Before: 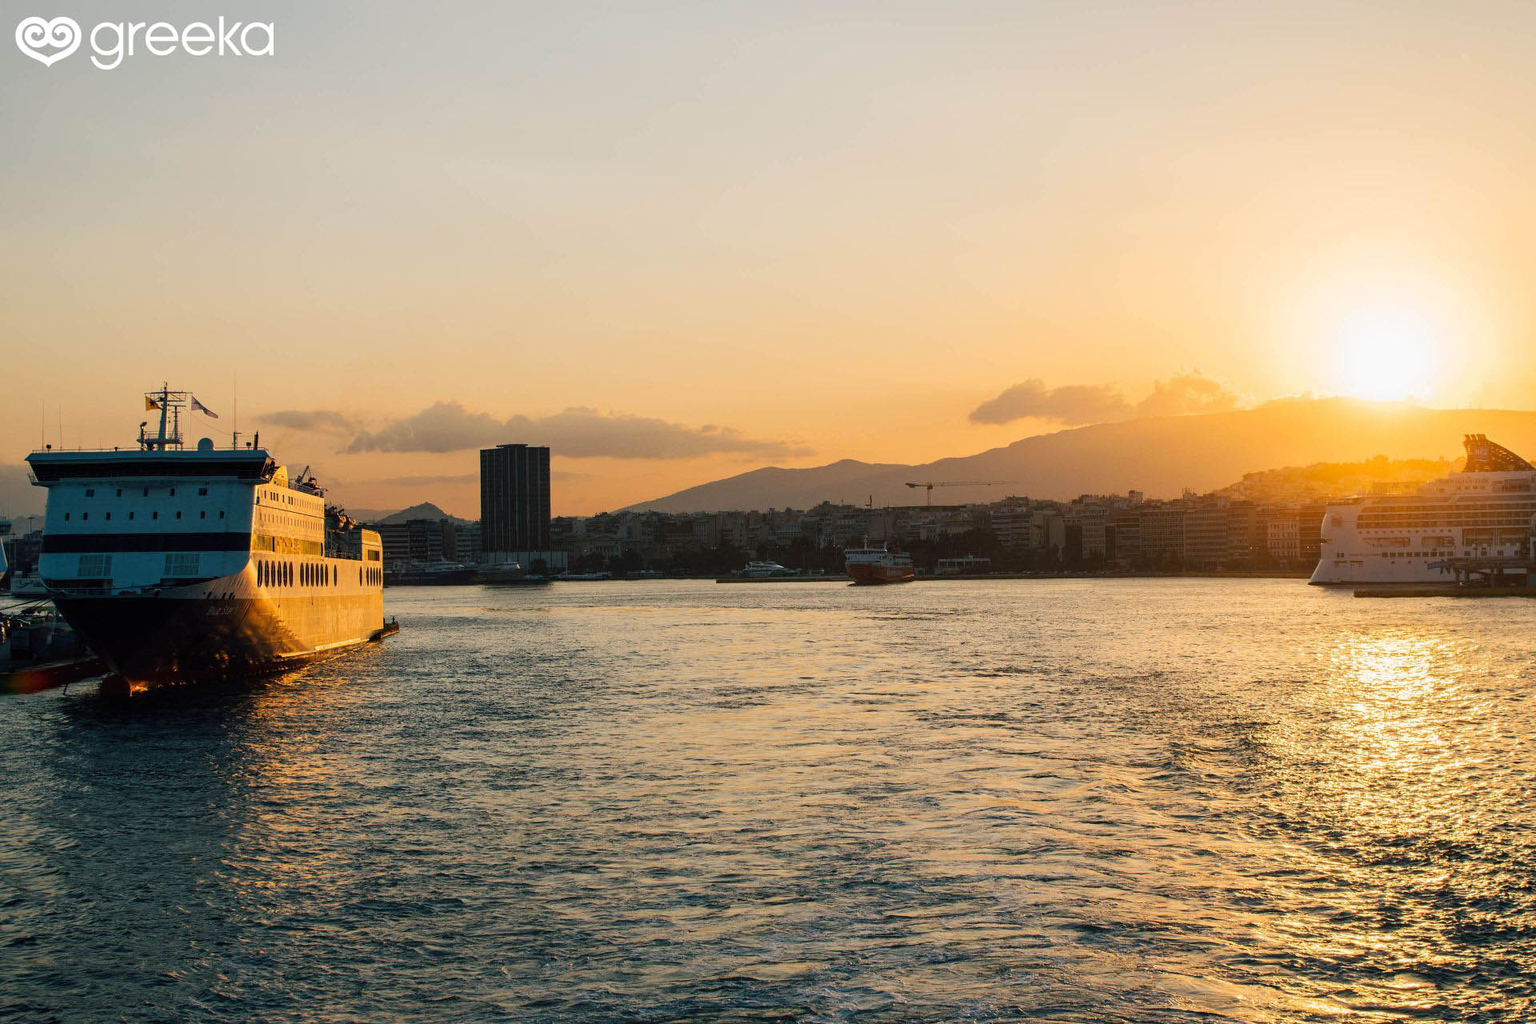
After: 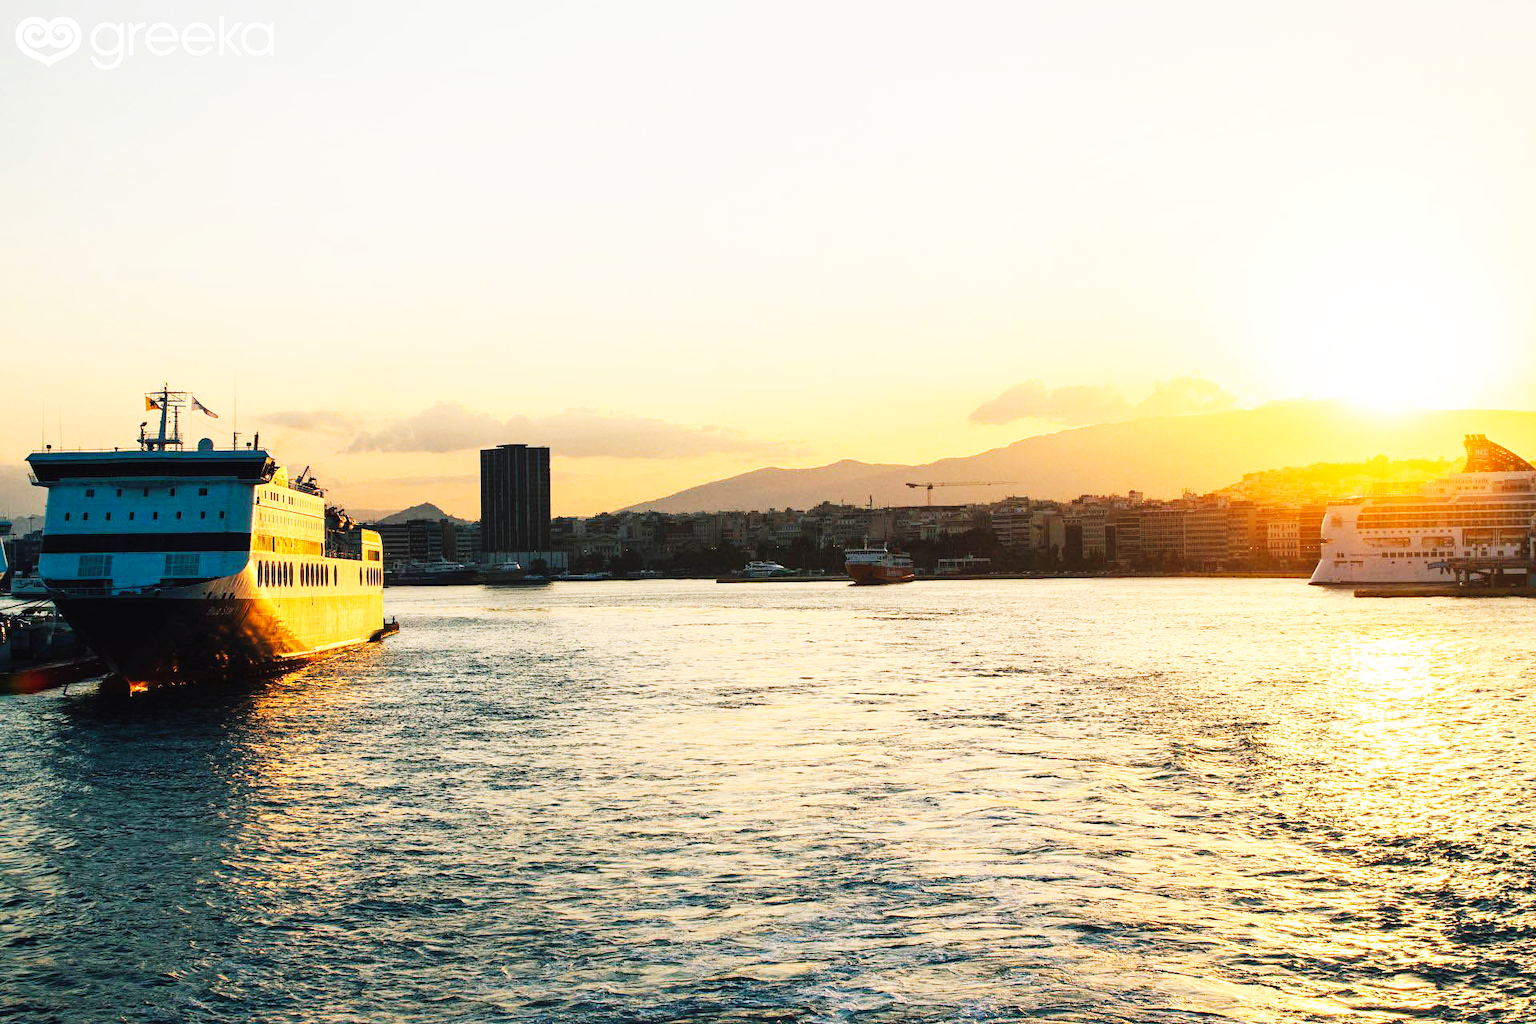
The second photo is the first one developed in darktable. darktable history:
exposure: black level correction -0.005, exposure 0.049 EV, compensate highlight preservation false
base curve: curves: ch0 [(0, 0) (0.007, 0.004) (0.027, 0.03) (0.046, 0.07) (0.207, 0.54) (0.442, 0.872) (0.673, 0.972) (1, 1)], preserve colors none
